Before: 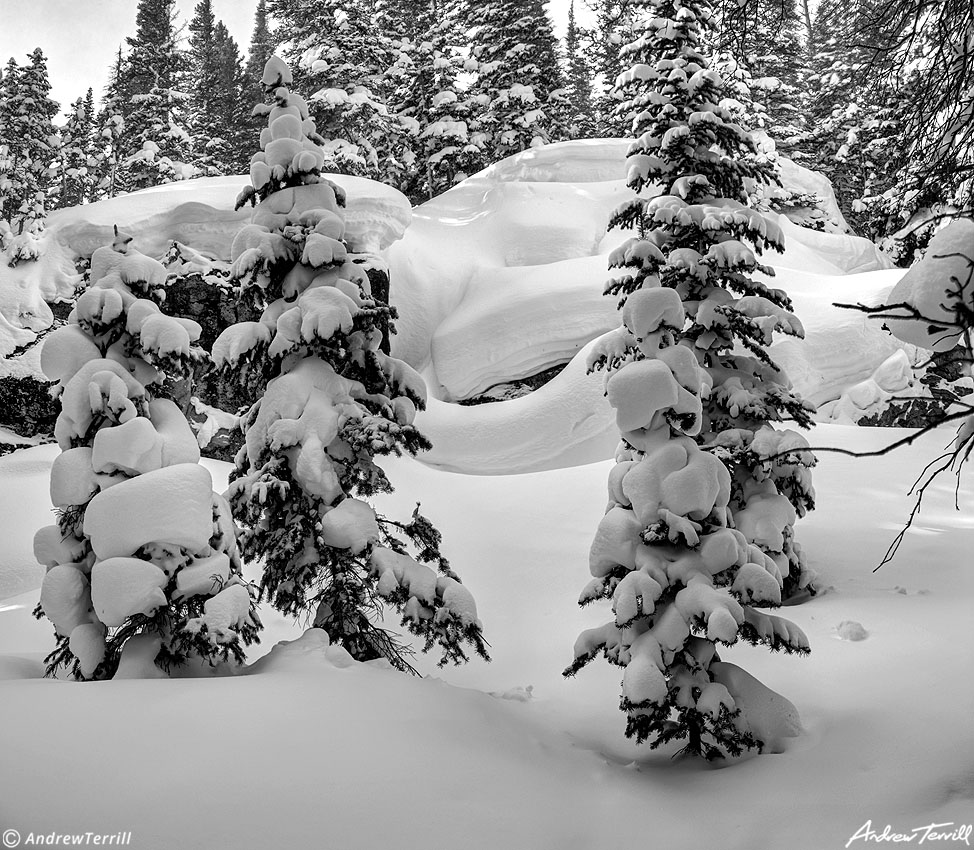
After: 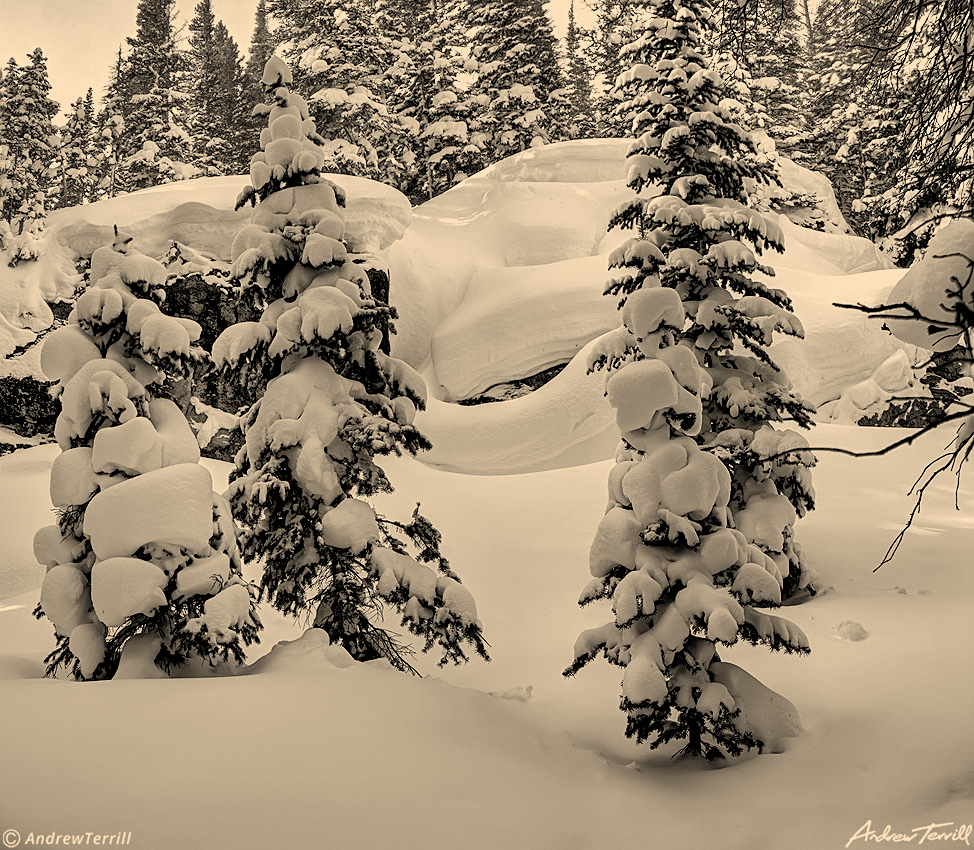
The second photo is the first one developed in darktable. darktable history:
filmic rgb: black relative exposure -15 EV, white relative exposure 3 EV, threshold 6 EV, target black luminance 0%, hardness 9.27, latitude 99%, contrast 0.912, shadows ↔ highlights balance 0.505%, add noise in highlights 0, color science v3 (2019), use custom middle-gray values true, iterations of high-quality reconstruction 0, contrast in highlights soft, enable highlight reconstruction true
white balance: red 1.123, blue 0.83
sharpen: amount 0.2
